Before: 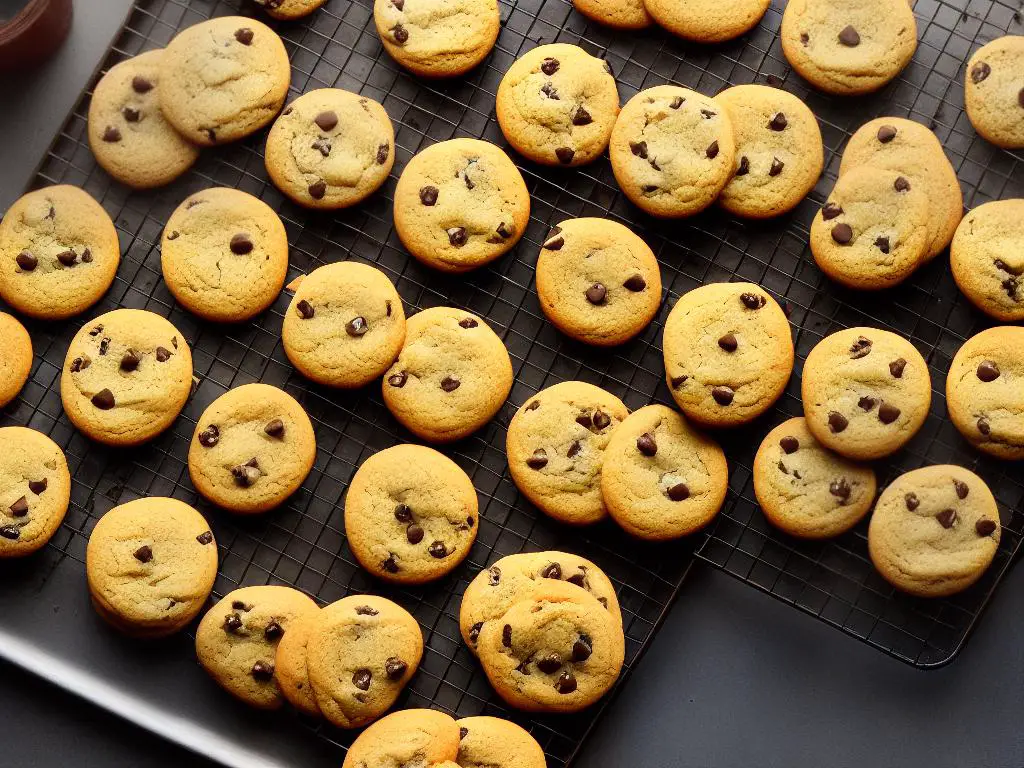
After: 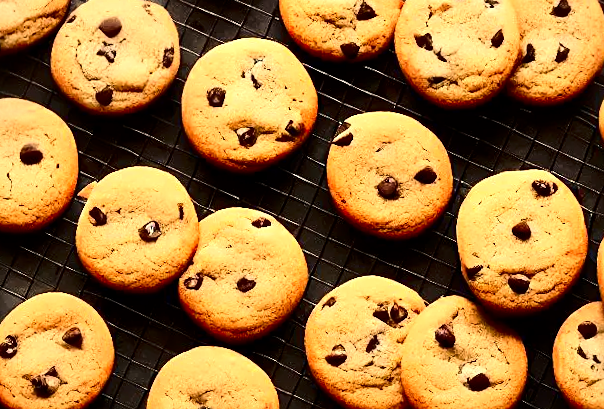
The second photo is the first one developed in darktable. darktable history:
contrast brightness saturation: contrast 0.28
color calibration: x 0.329, y 0.345, temperature 5633 K
rotate and perspective: rotation -2.56°, automatic cropping off
crop: left 20.932%, top 15.471%, right 21.848%, bottom 34.081%
sharpen: on, module defaults
color zones: curves: ch0 [(0, 0.363) (0.128, 0.373) (0.25, 0.5) (0.402, 0.407) (0.521, 0.525) (0.63, 0.559) (0.729, 0.662) (0.867, 0.471)]; ch1 [(0, 0.515) (0.136, 0.618) (0.25, 0.5) (0.378, 0) (0.516, 0) (0.622, 0.593) (0.737, 0.819) (0.87, 0.593)]; ch2 [(0, 0.529) (0.128, 0.471) (0.282, 0.451) (0.386, 0.662) (0.516, 0.525) (0.633, 0.554) (0.75, 0.62) (0.875, 0.441)]
tone equalizer: -8 EV -0.417 EV, -7 EV -0.389 EV, -6 EV -0.333 EV, -5 EV -0.222 EV, -3 EV 0.222 EV, -2 EV 0.333 EV, -1 EV 0.389 EV, +0 EV 0.417 EV, edges refinement/feathering 500, mask exposure compensation -1.57 EV, preserve details no
local contrast: mode bilateral grid, contrast 20, coarseness 50, detail 120%, midtone range 0.2
